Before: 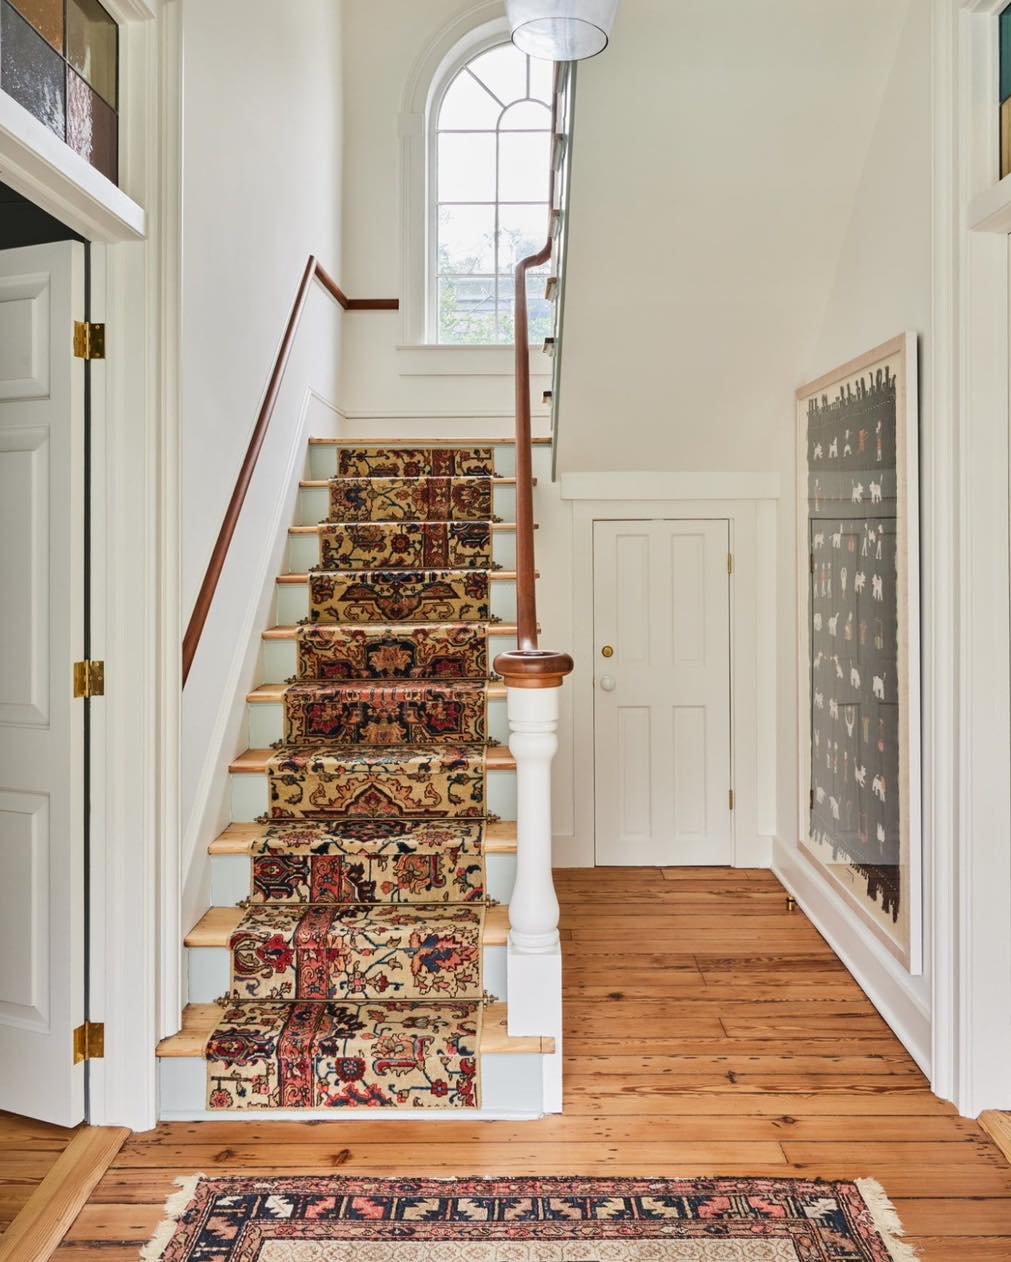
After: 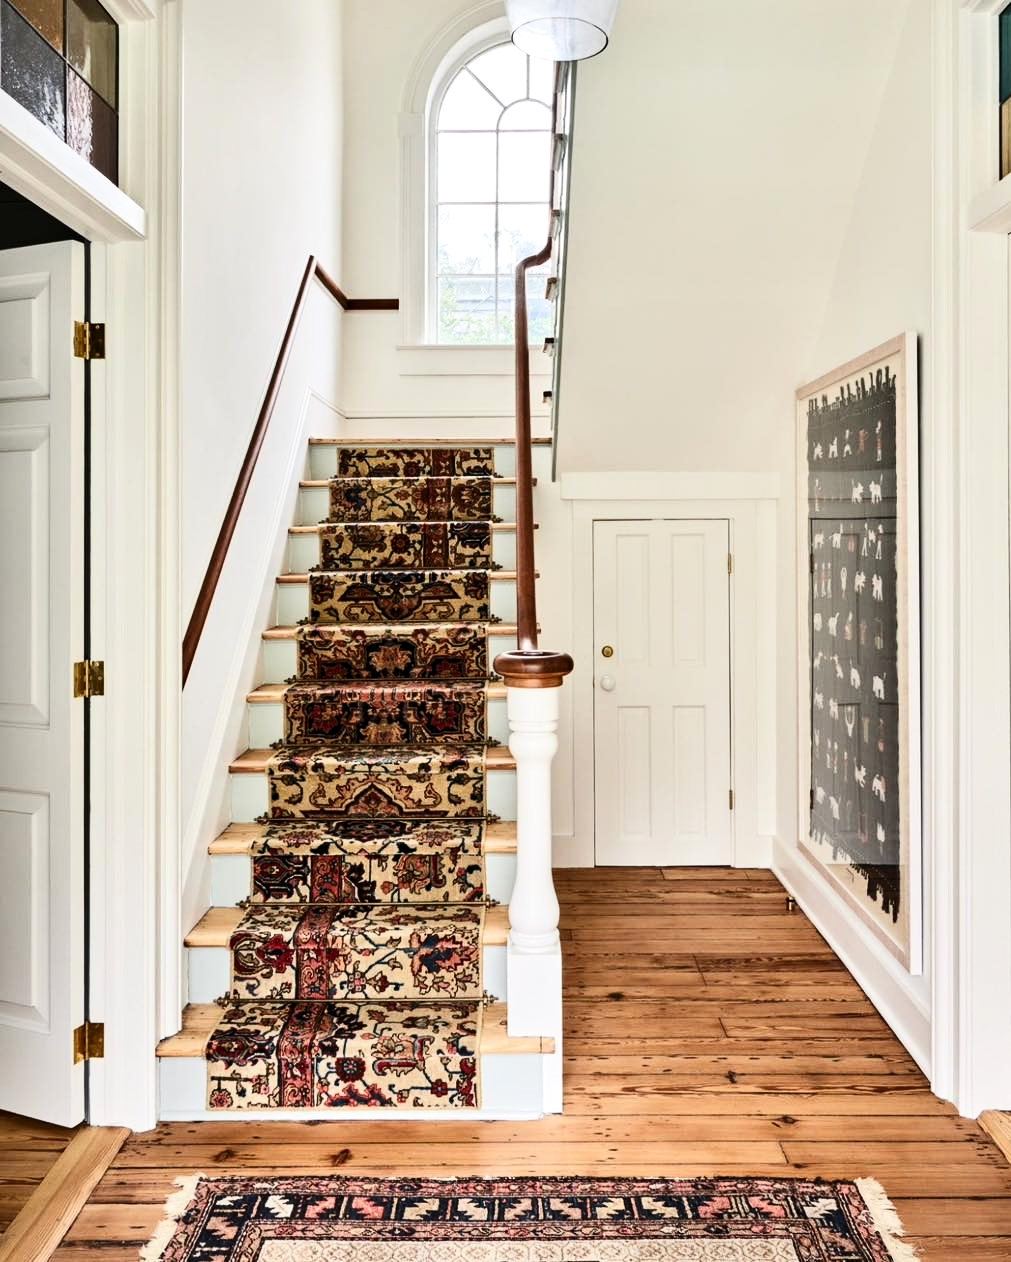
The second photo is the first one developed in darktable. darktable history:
tone equalizer: -7 EV 0.203 EV, -6 EV 0.088 EV, -5 EV 0.09 EV, -4 EV 0.045 EV, -2 EV -0.027 EV, -1 EV -0.061 EV, +0 EV -0.073 EV
contrast brightness saturation: contrast 0.3
levels: levels [0.031, 0.5, 0.969]
